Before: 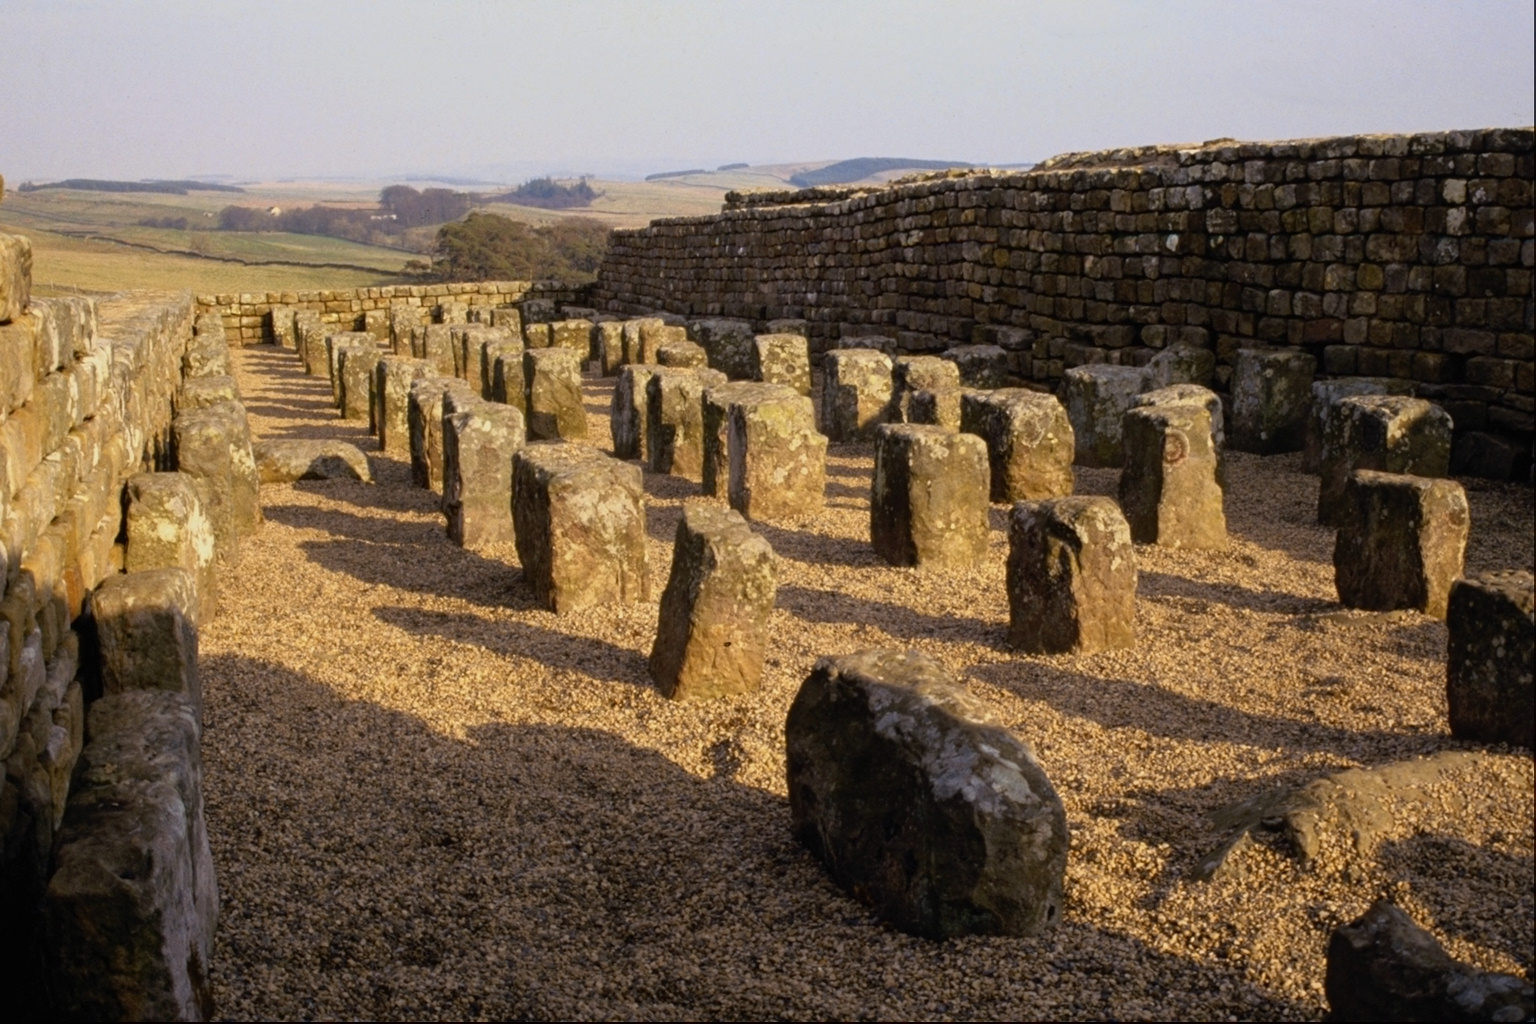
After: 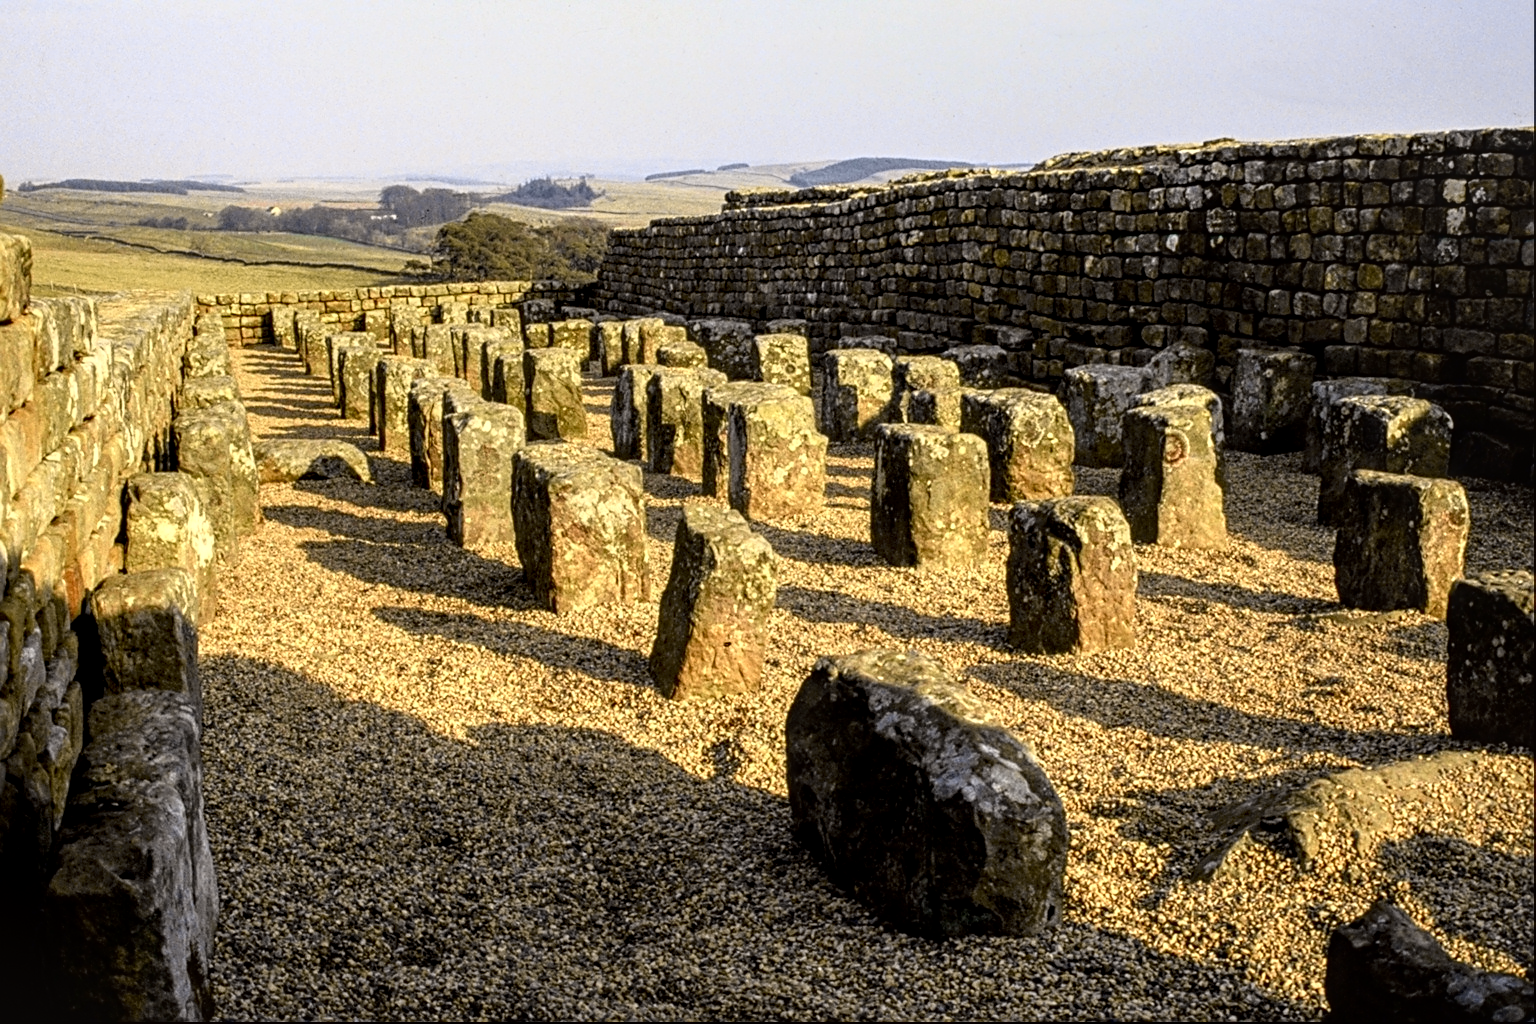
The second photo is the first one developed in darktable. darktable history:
local contrast: detail 154%
tone curve: curves: ch0 [(0, 0.024) (0.049, 0.038) (0.176, 0.162) (0.311, 0.337) (0.416, 0.471) (0.565, 0.658) (0.817, 0.911) (1, 1)]; ch1 [(0, 0) (0.339, 0.358) (0.445, 0.439) (0.476, 0.47) (0.504, 0.504) (0.53, 0.511) (0.557, 0.558) (0.627, 0.664) (0.728, 0.786) (1, 1)]; ch2 [(0, 0) (0.327, 0.324) (0.417, 0.44) (0.46, 0.453) (0.502, 0.504) (0.526, 0.52) (0.549, 0.561) (0.619, 0.657) (0.76, 0.765) (1, 1)], color space Lab, independent channels, preserve colors none
contrast equalizer: y [[0.5, 0.5, 0.468, 0.5, 0.5, 0.5], [0.5 ×6], [0.5 ×6], [0 ×6], [0 ×6]]
sharpen: on, module defaults
